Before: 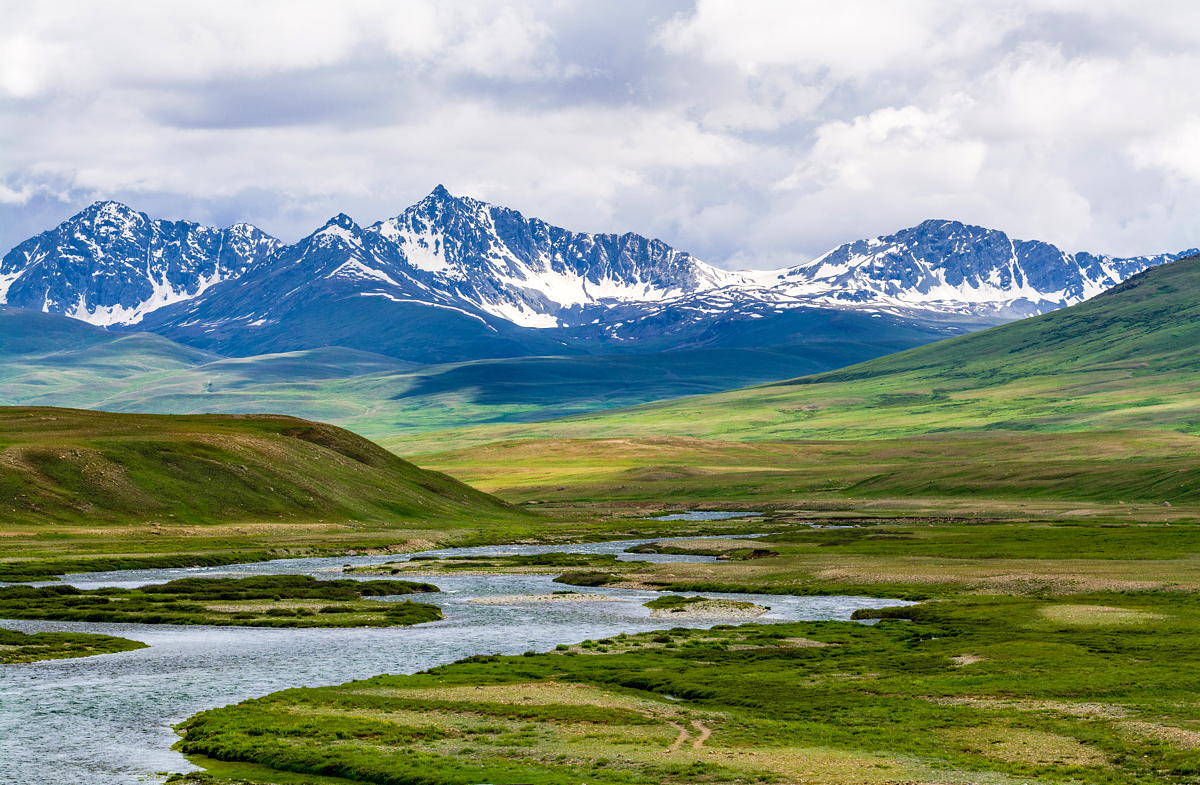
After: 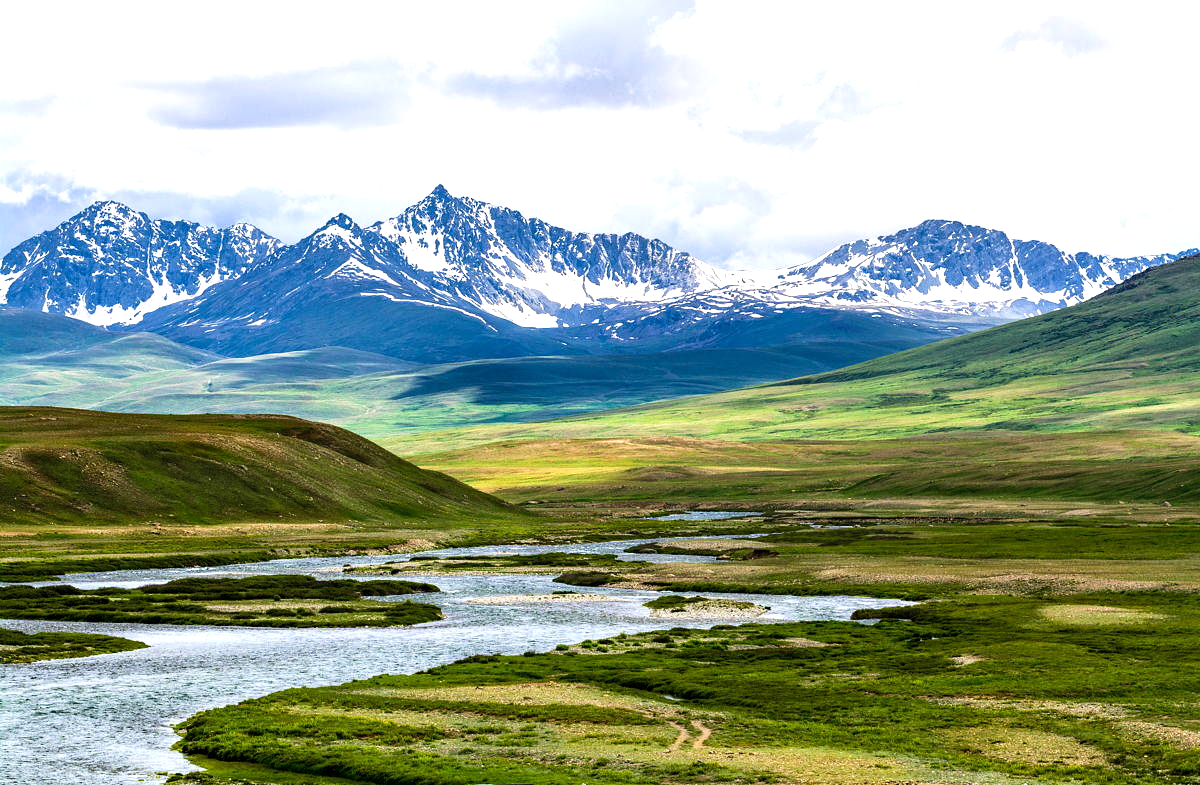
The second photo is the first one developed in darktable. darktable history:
tone equalizer: -8 EV -0.73 EV, -7 EV -0.711 EV, -6 EV -0.617 EV, -5 EV -0.374 EV, -3 EV 0.397 EV, -2 EV 0.6 EV, -1 EV 0.682 EV, +0 EV 0.78 EV, edges refinement/feathering 500, mask exposure compensation -1.57 EV, preserve details no
